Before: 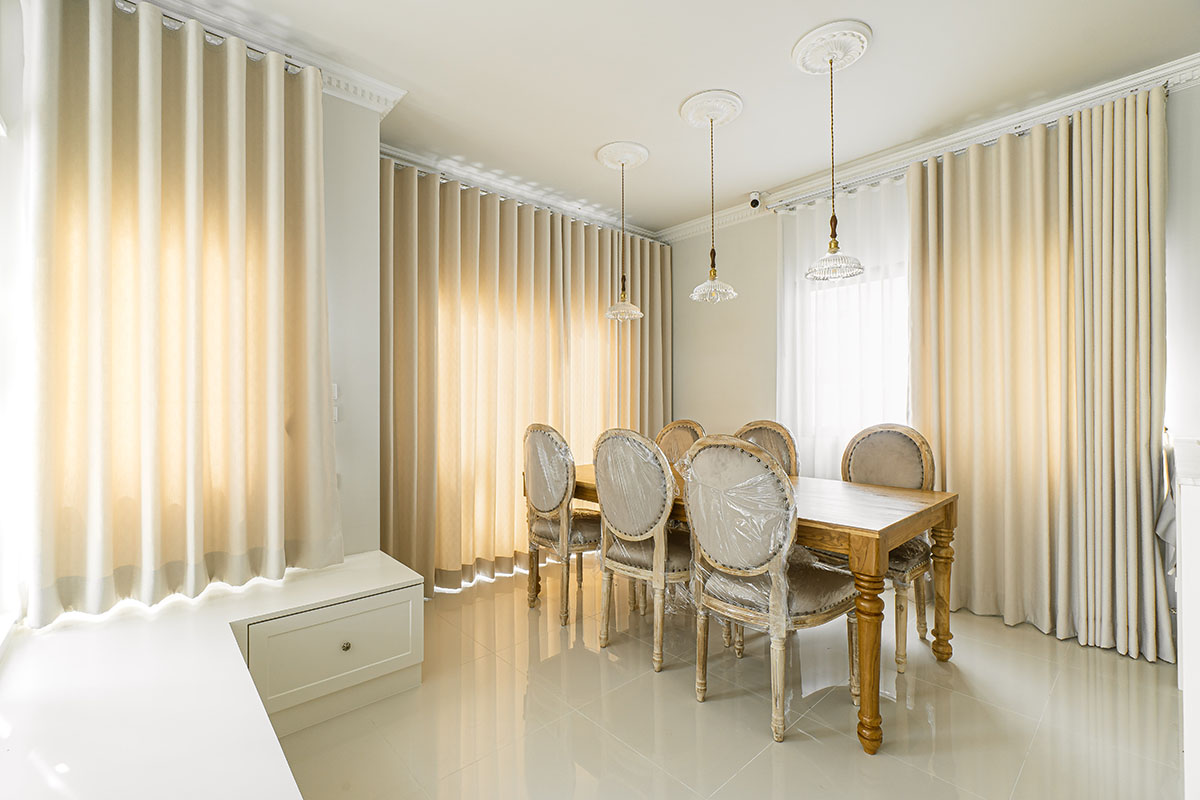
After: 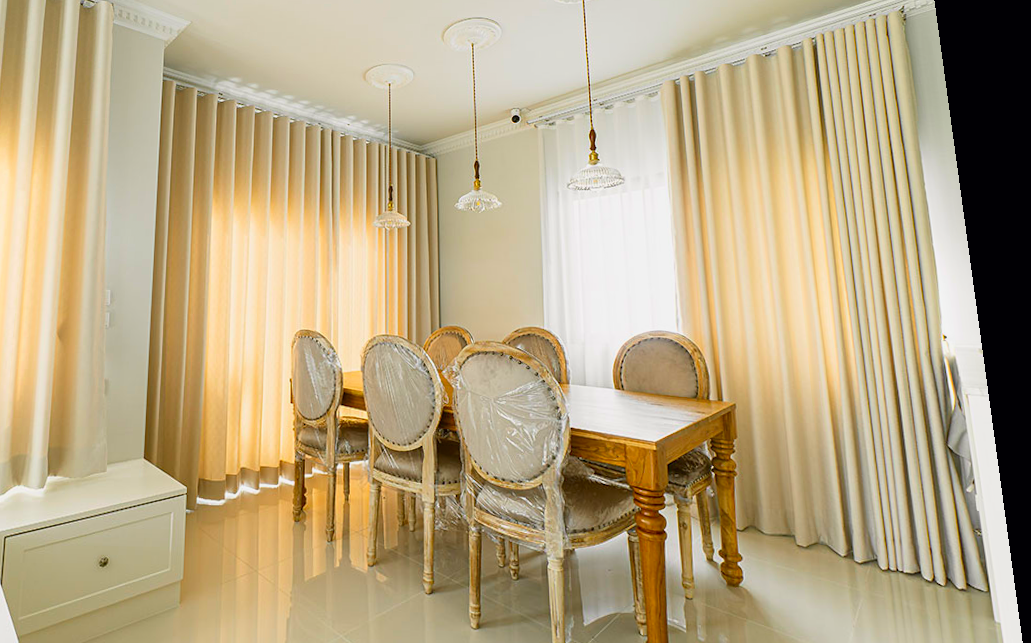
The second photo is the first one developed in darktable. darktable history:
filmic rgb: black relative exposure -16 EV, white relative exposure 2.93 EV, hardness 10.04, color science v6 (2022)
rotate and perspective: rotation 0.128°, lens shift (vertical) -0.181, lens shift (horizontal) -0.044, shear 0.001, automatic cropping off
color contrast: green-magenta contrast 1.69, blue-yellow contrast 1.49
crop and rotate: left 20.74%, top 7.912%, right 0.375%, bottom 13.378%
